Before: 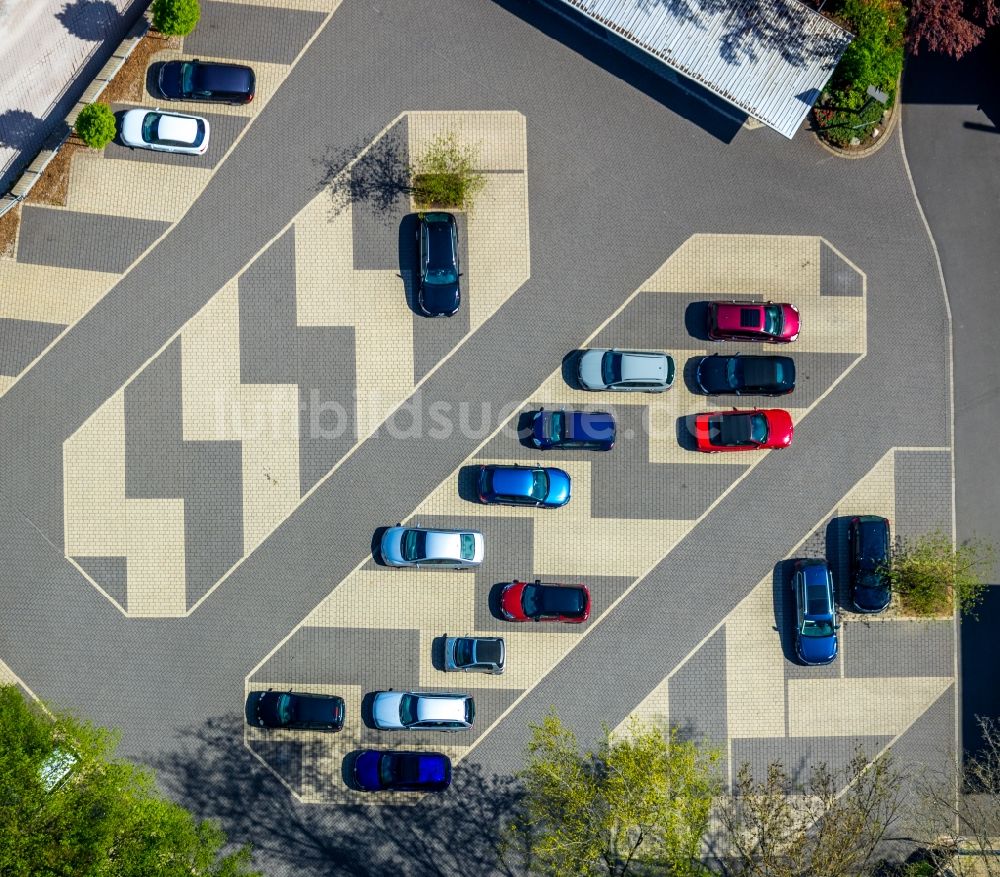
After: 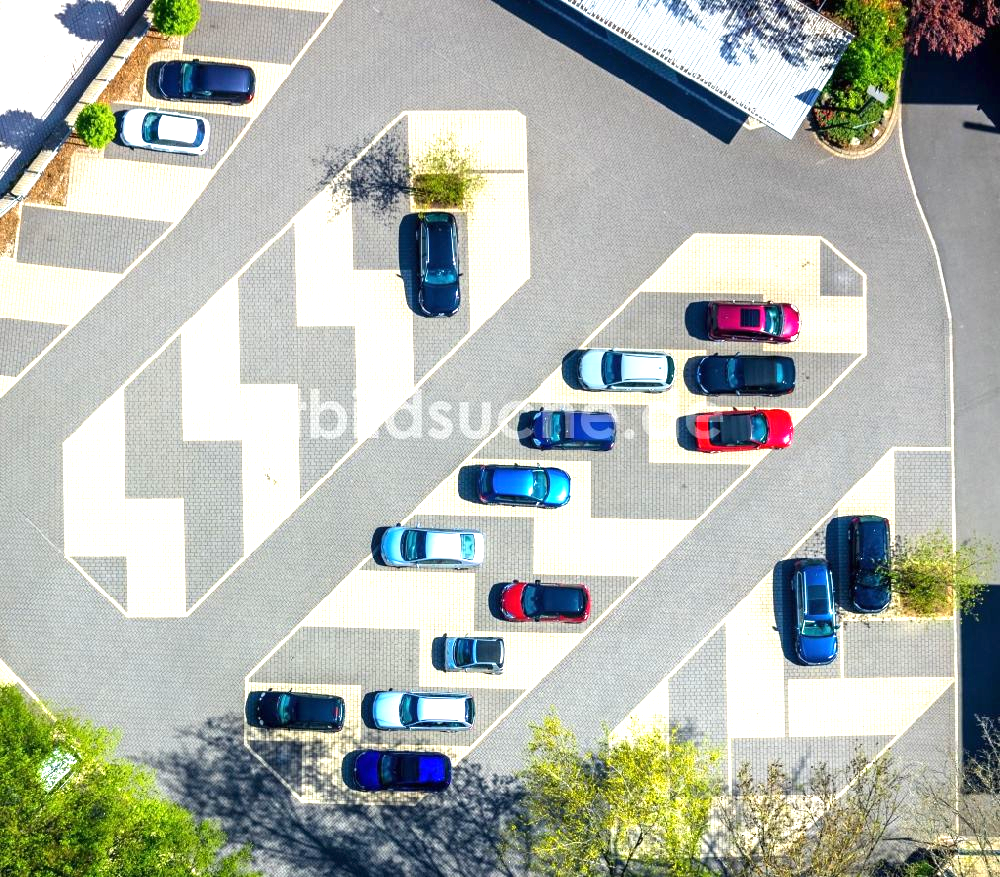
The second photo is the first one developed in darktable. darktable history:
exposure: black level correction 0, exposure 1.279 EV, compensate exposure bias true, compensate highlight preservation false
